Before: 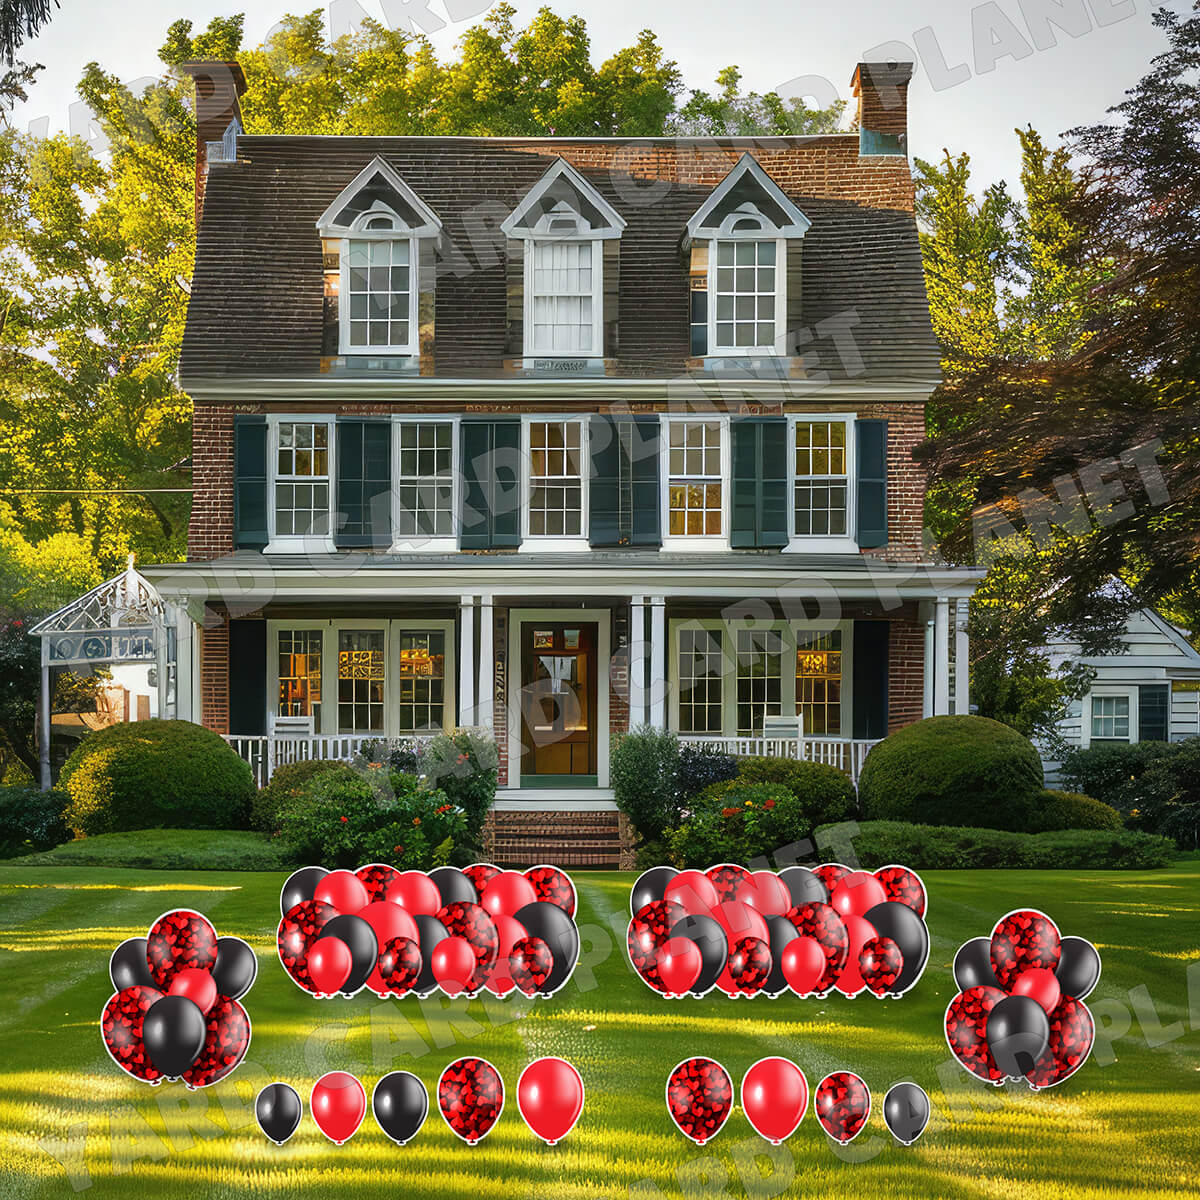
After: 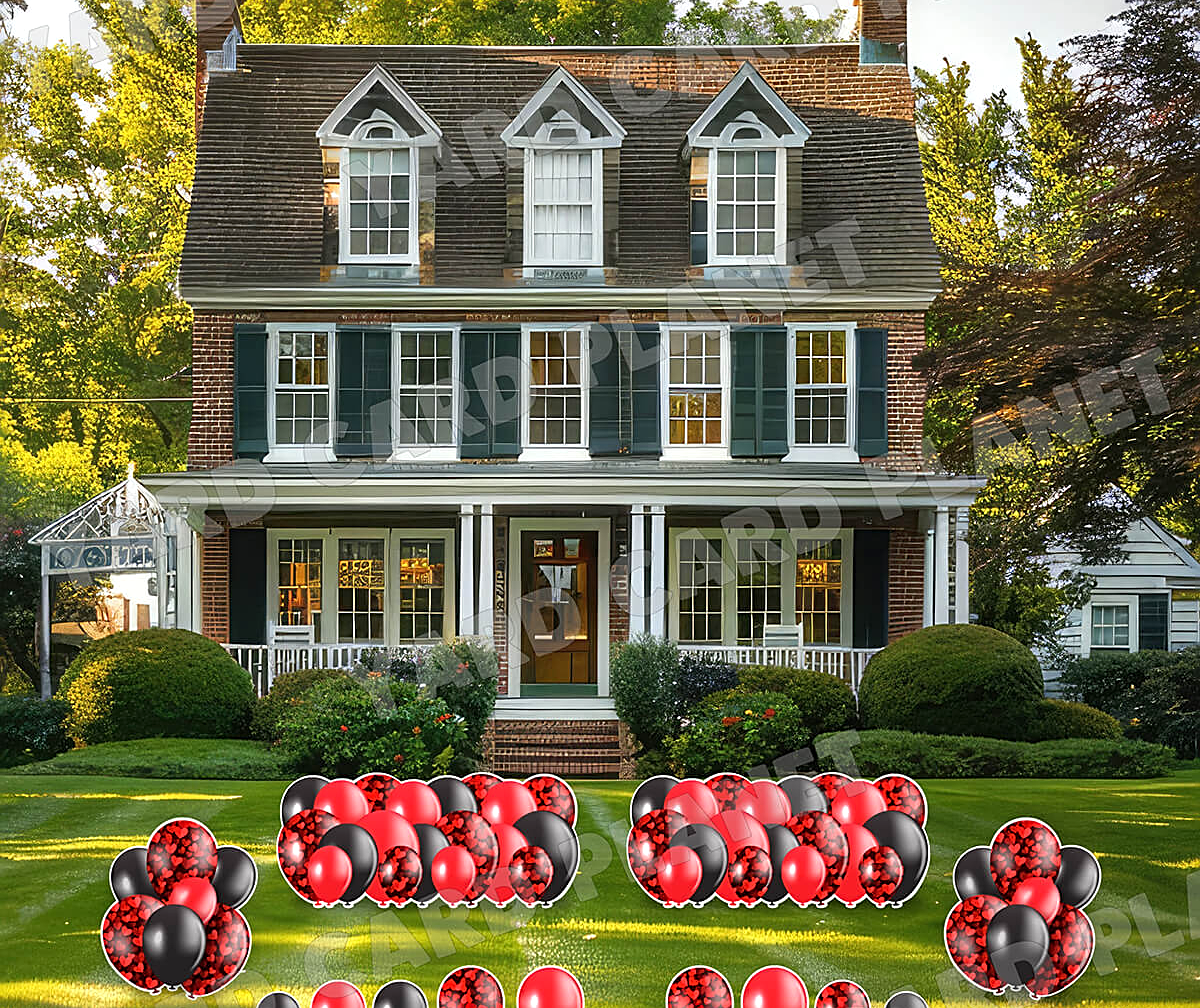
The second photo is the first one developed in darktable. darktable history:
exposure: exposure 0.197 EV, compensate highlight preservation false
sharpen: on, module defaults
crop: top 7.625%, bottom 8.027%
